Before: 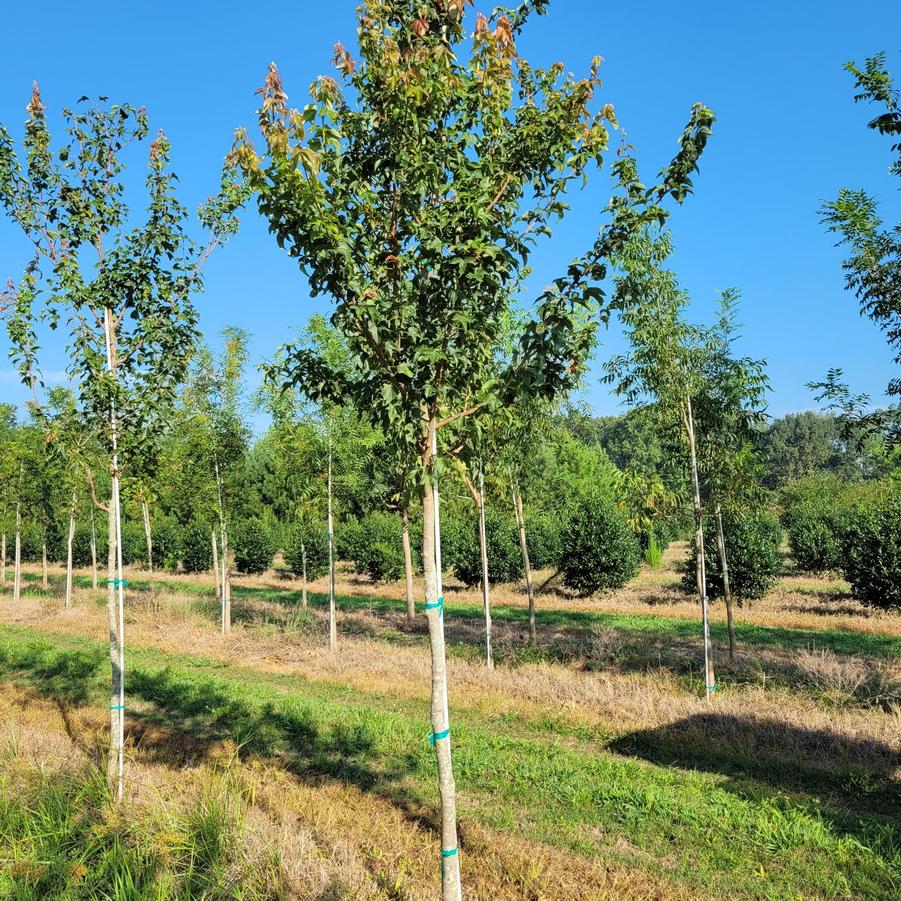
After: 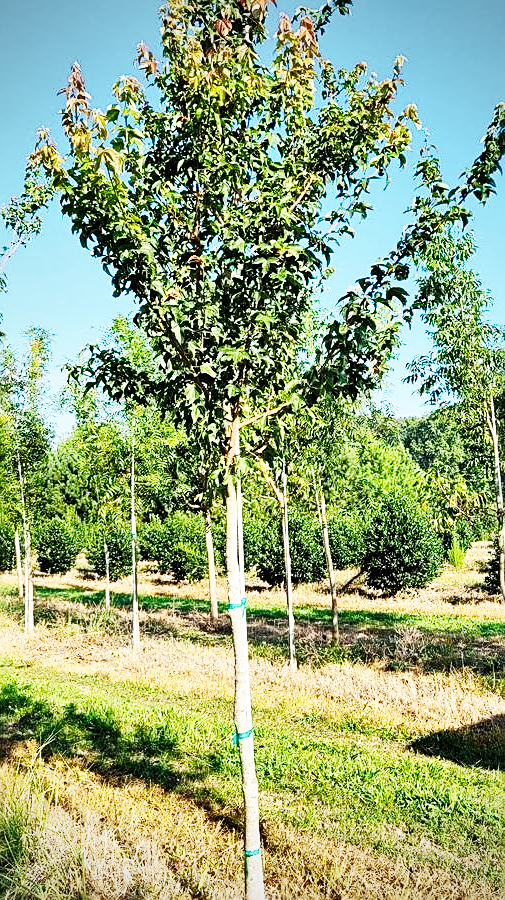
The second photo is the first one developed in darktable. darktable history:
base curve: curves: ch0 [(0, 0) (0.007, 0.004) (0.027, 0.03) (0.046, 0.07) (0.207, 0.54) (0.442, 0.872) (0.673, 0.972) (1, 1)], preserve colors none
sharpen: on, module defaults
exposure: black level correction 0.001, exposure -0.123 EV, compensate exposure bias true, compensate highlight preservation false
crop: left 21.942%, right 21.979%, bottom 0.012%
shadows and highlights: radius 107.24, shadows 23.57, highlights -58.38, highlights color adjustment 32.42%, low approximation 0.01, soften with gaussian
vignetting: fall-off radius 60.41%, unbound false
